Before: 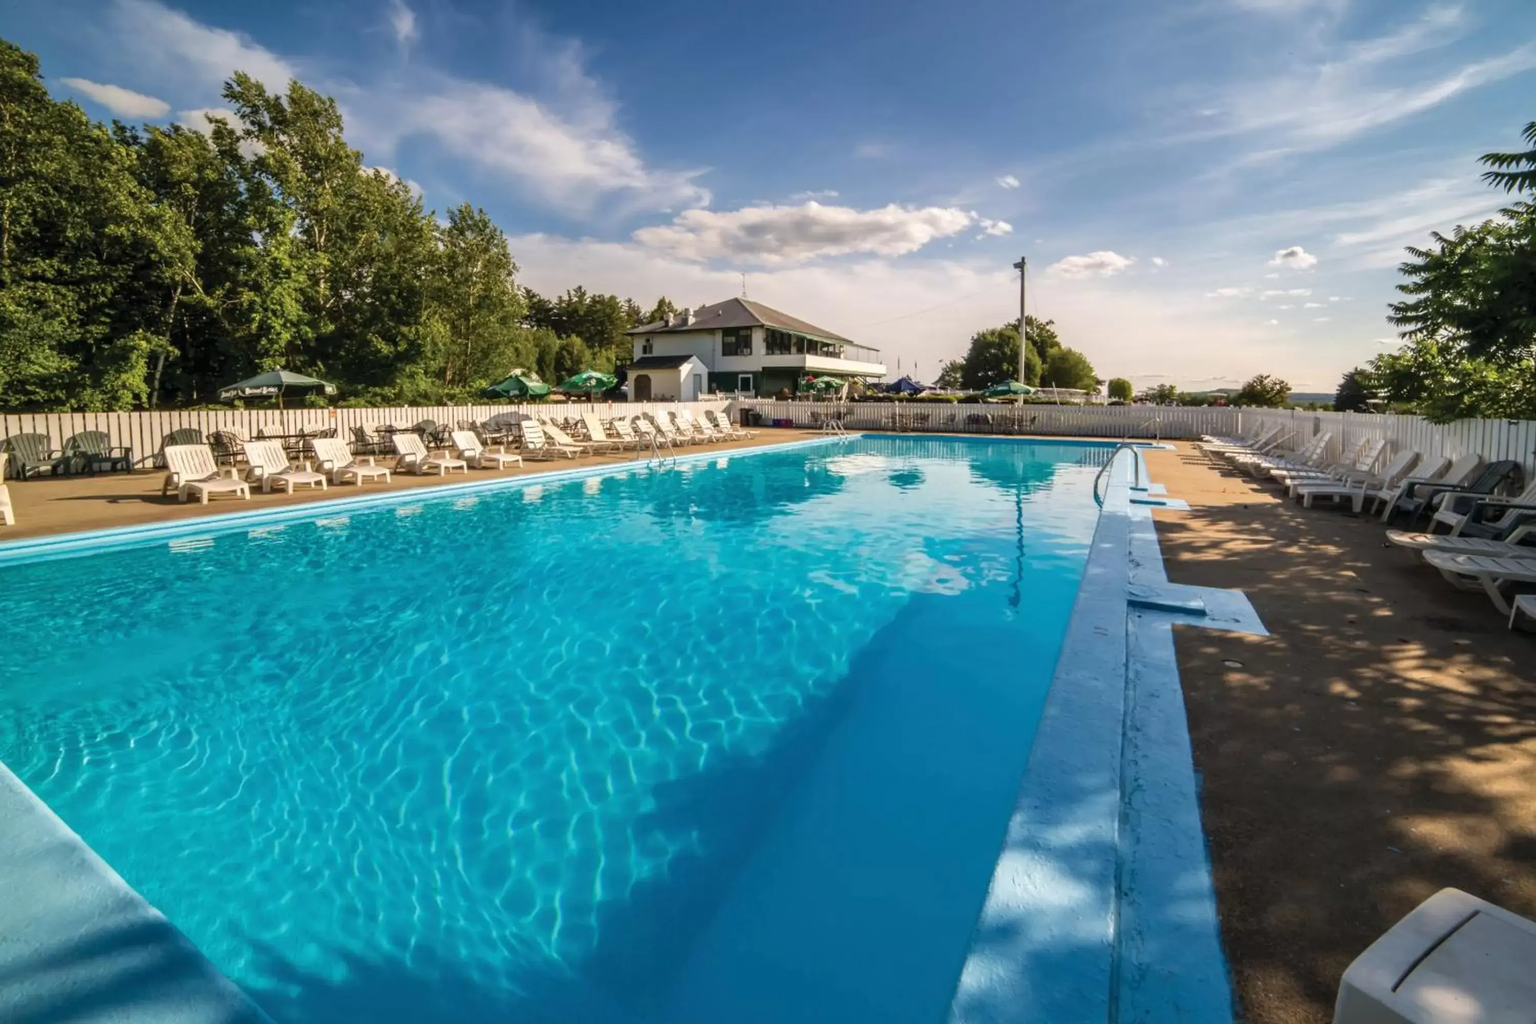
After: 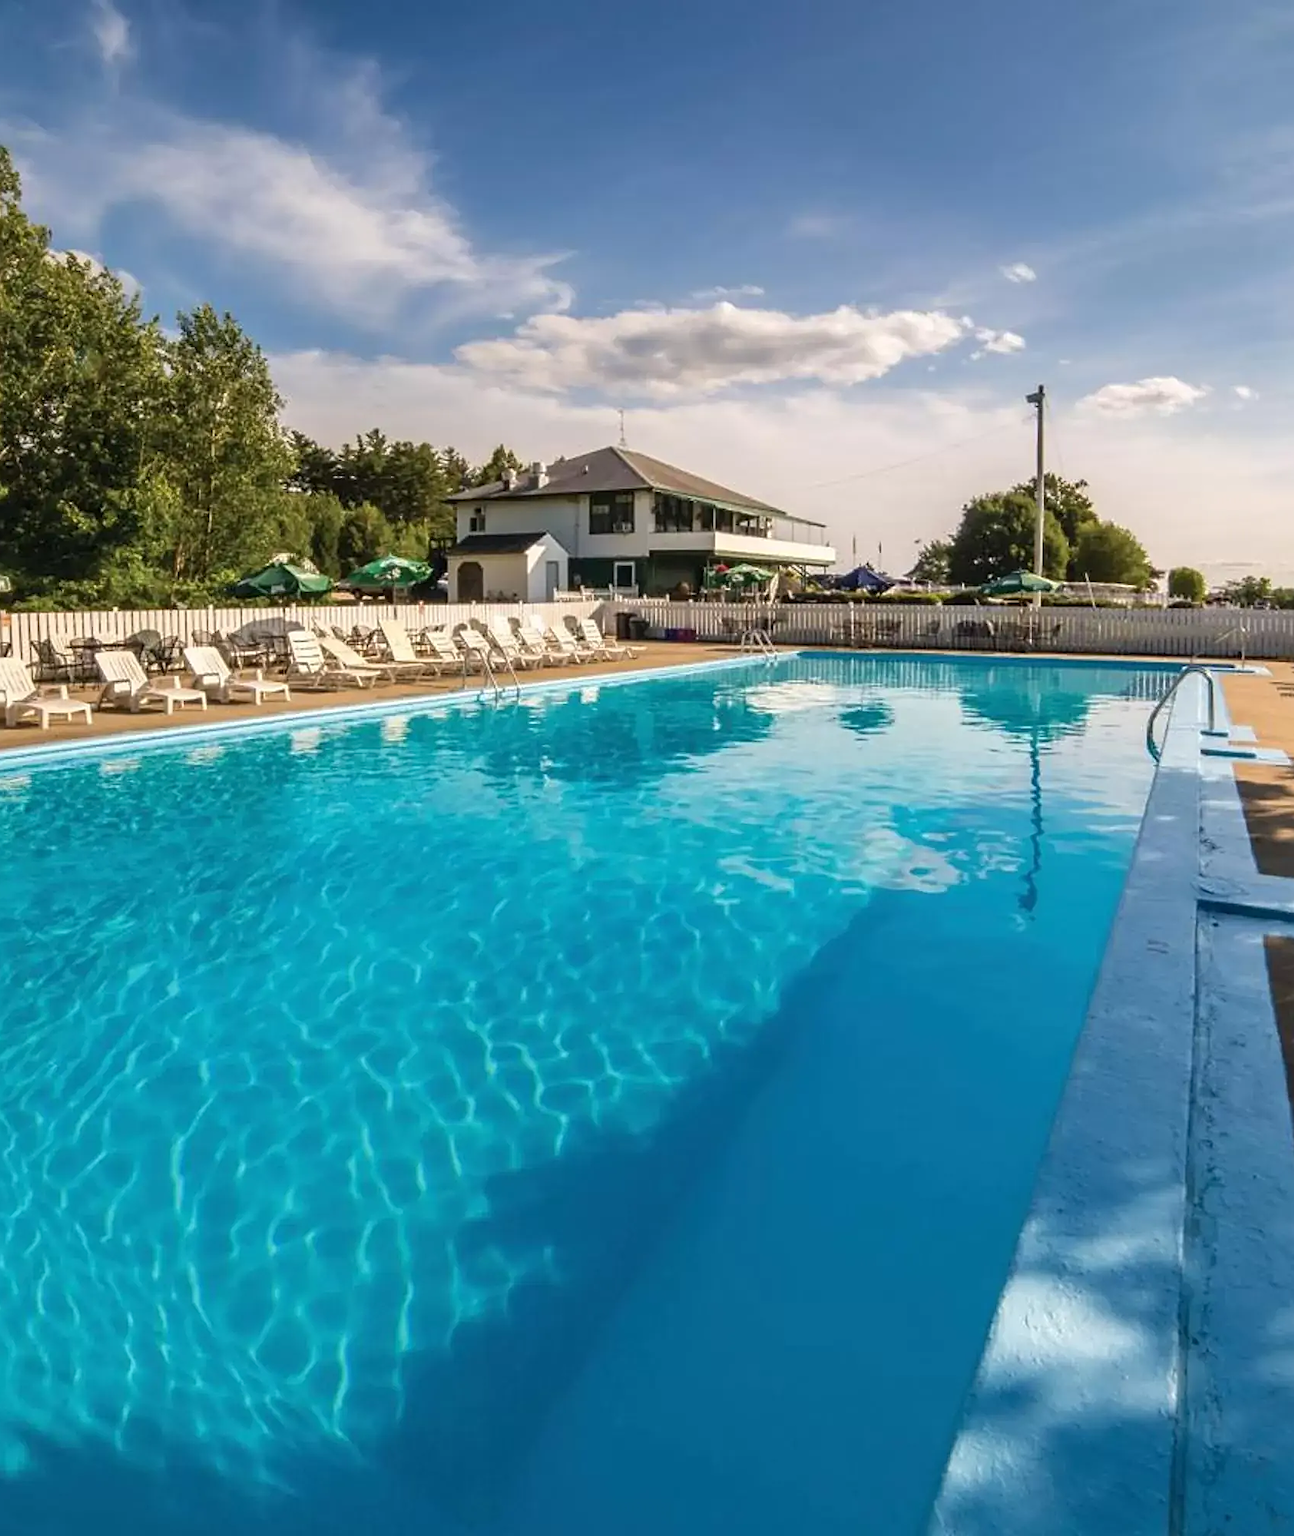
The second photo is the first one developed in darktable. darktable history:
sharpen: on, module defaults
crop: left 21.435%, right 22.345%
